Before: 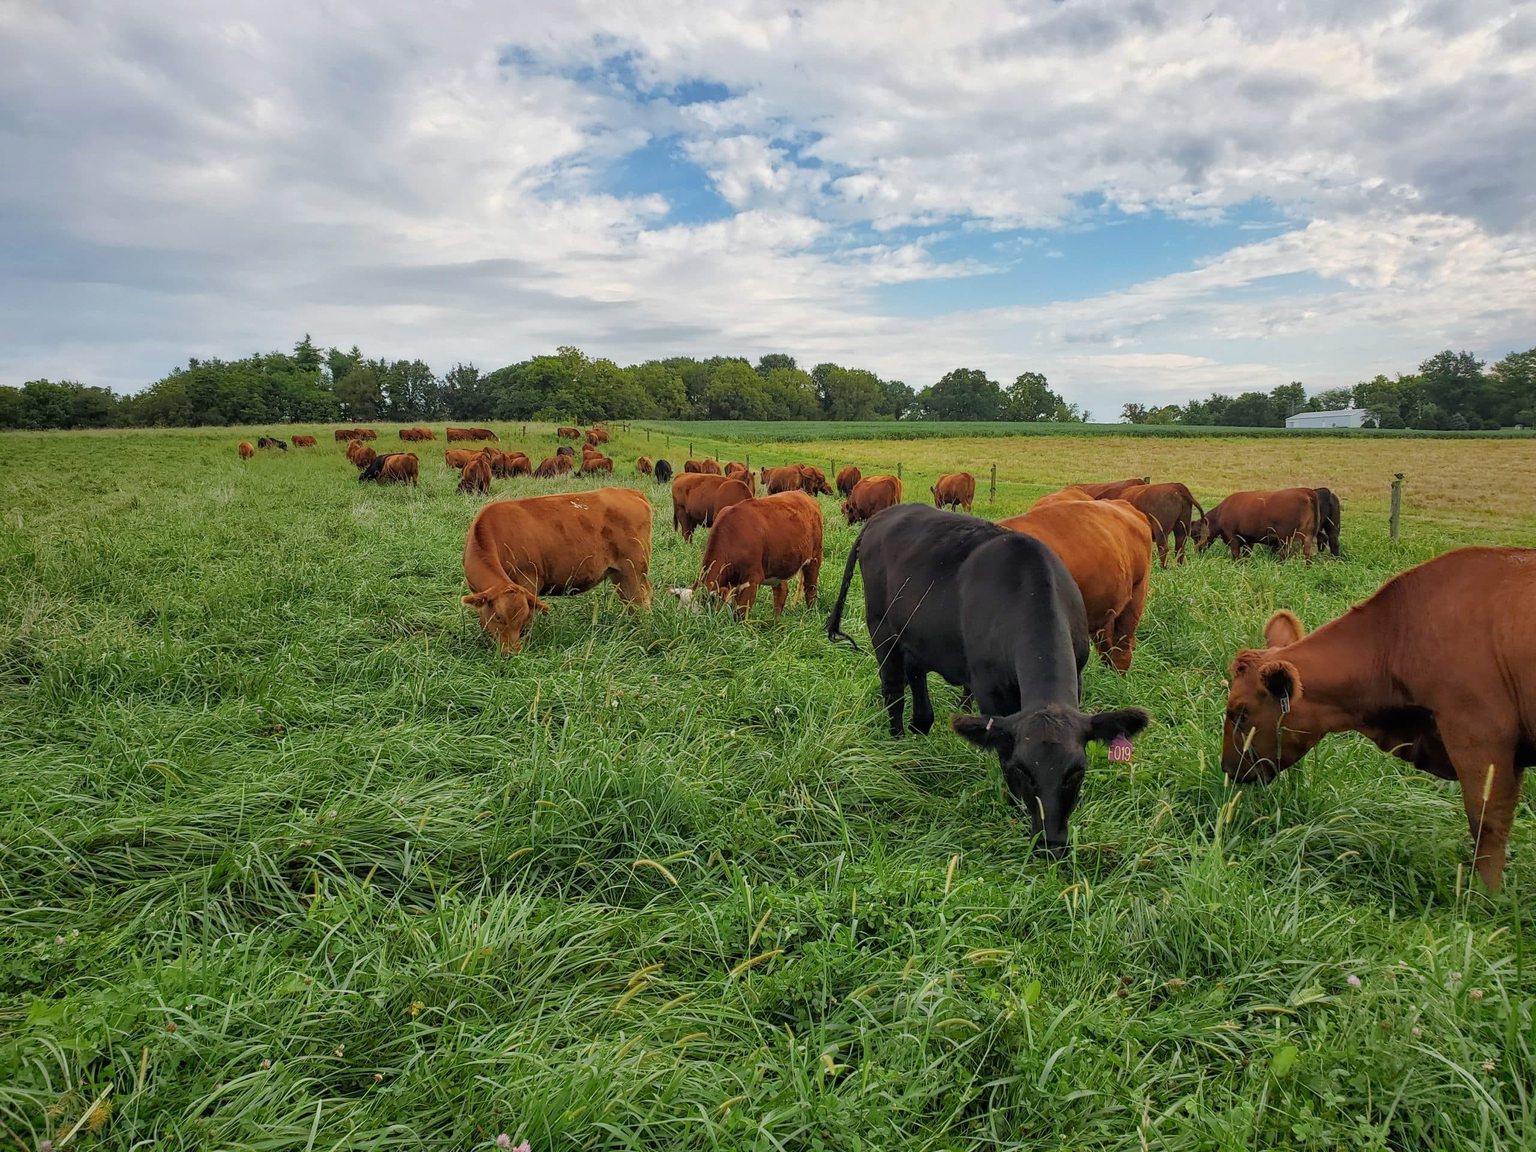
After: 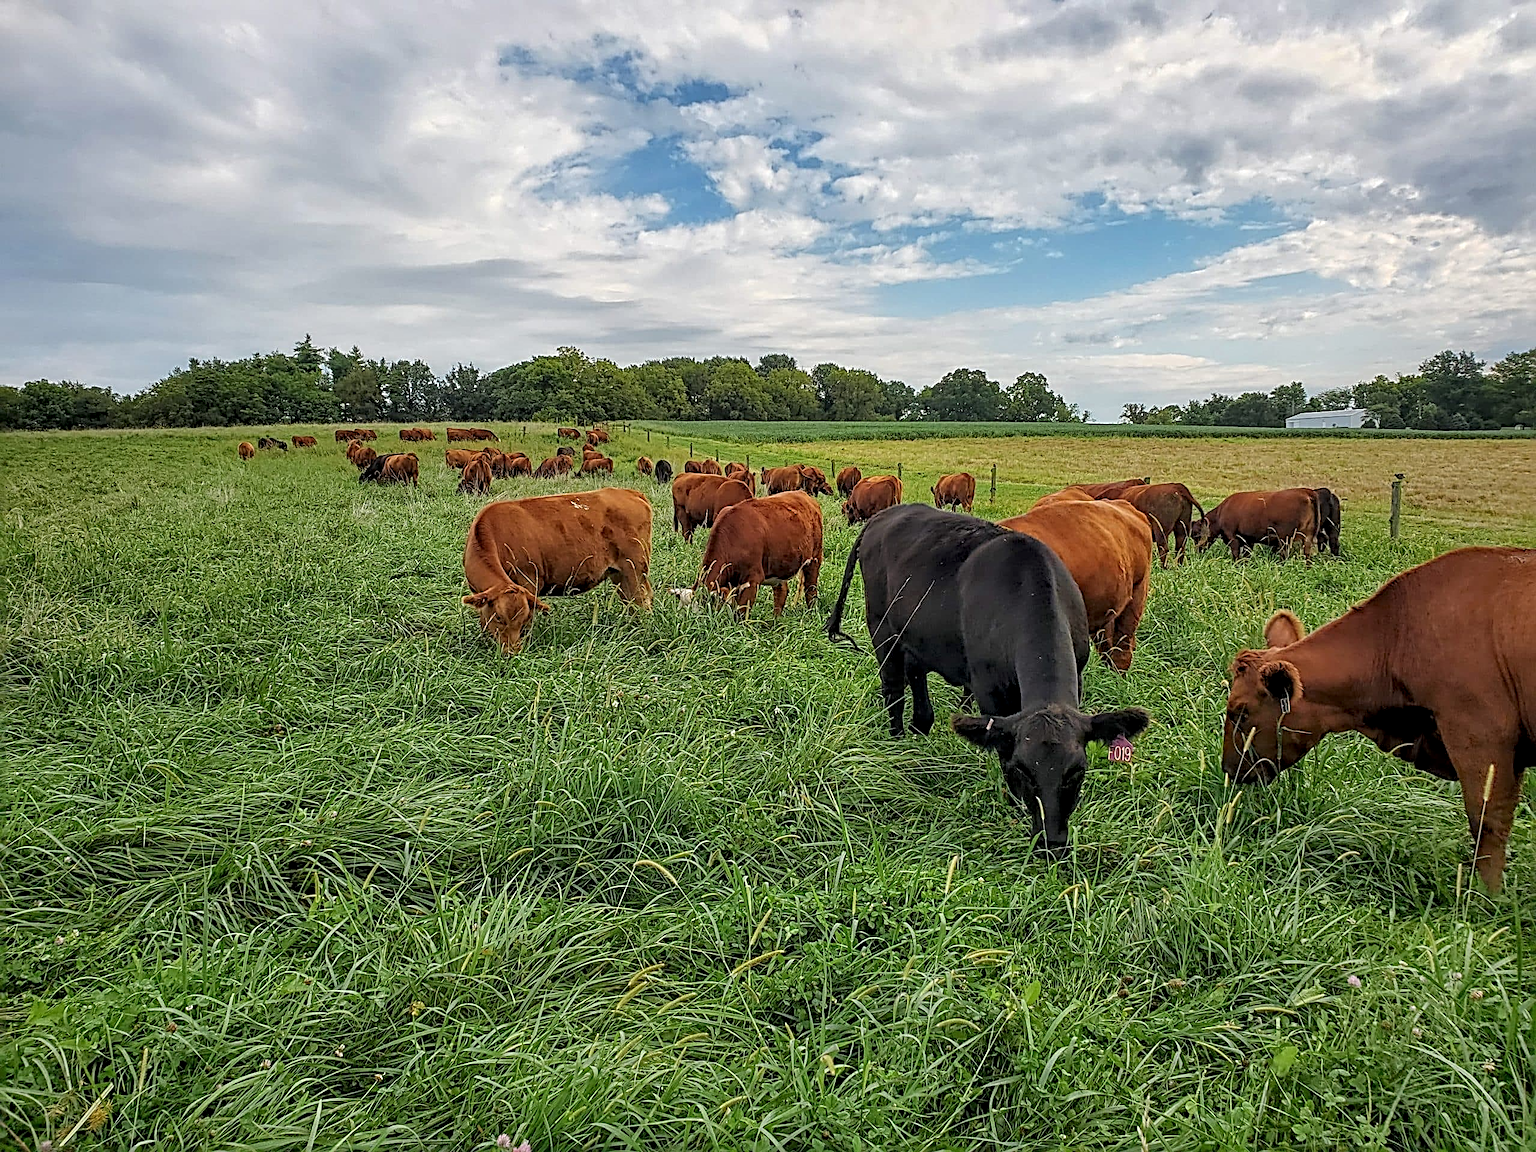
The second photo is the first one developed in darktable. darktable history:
local contrast: detail 130%
sharpen: radius 3.69, amount 0.928
